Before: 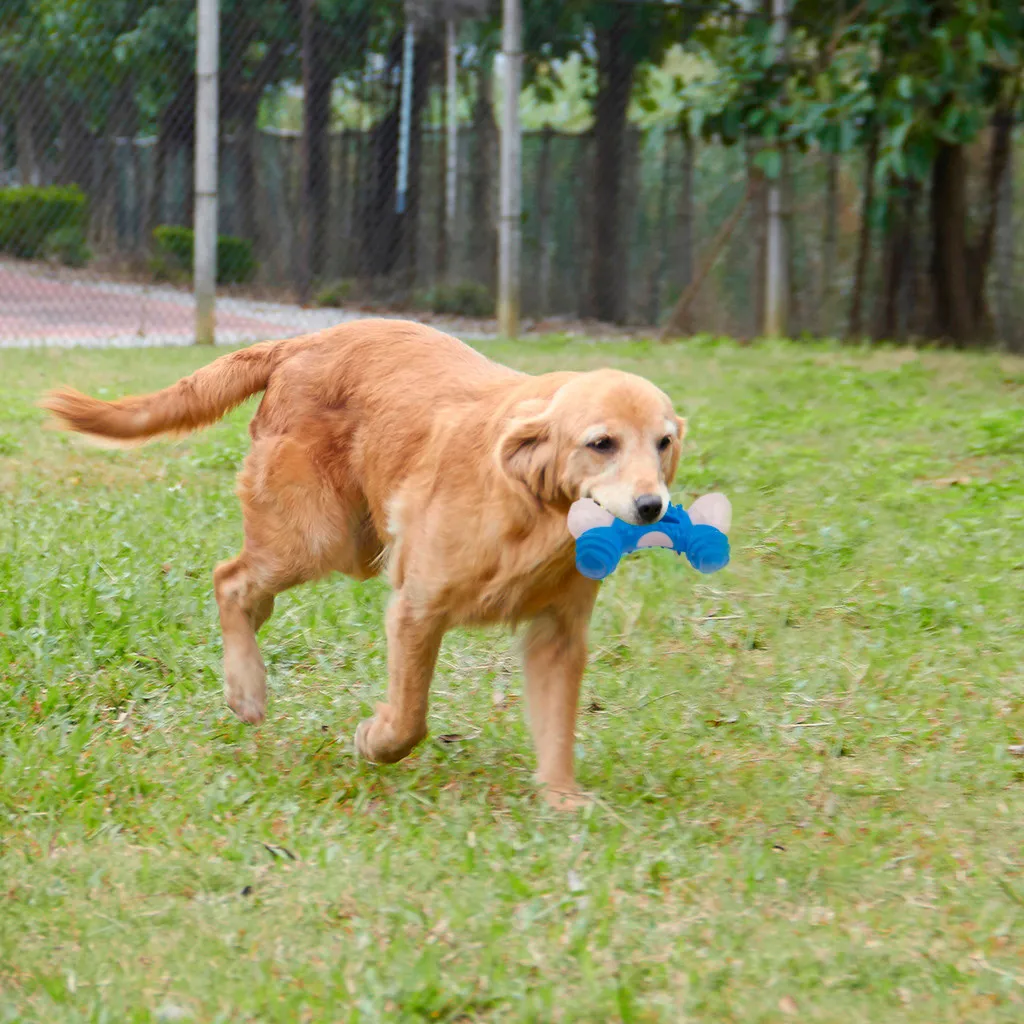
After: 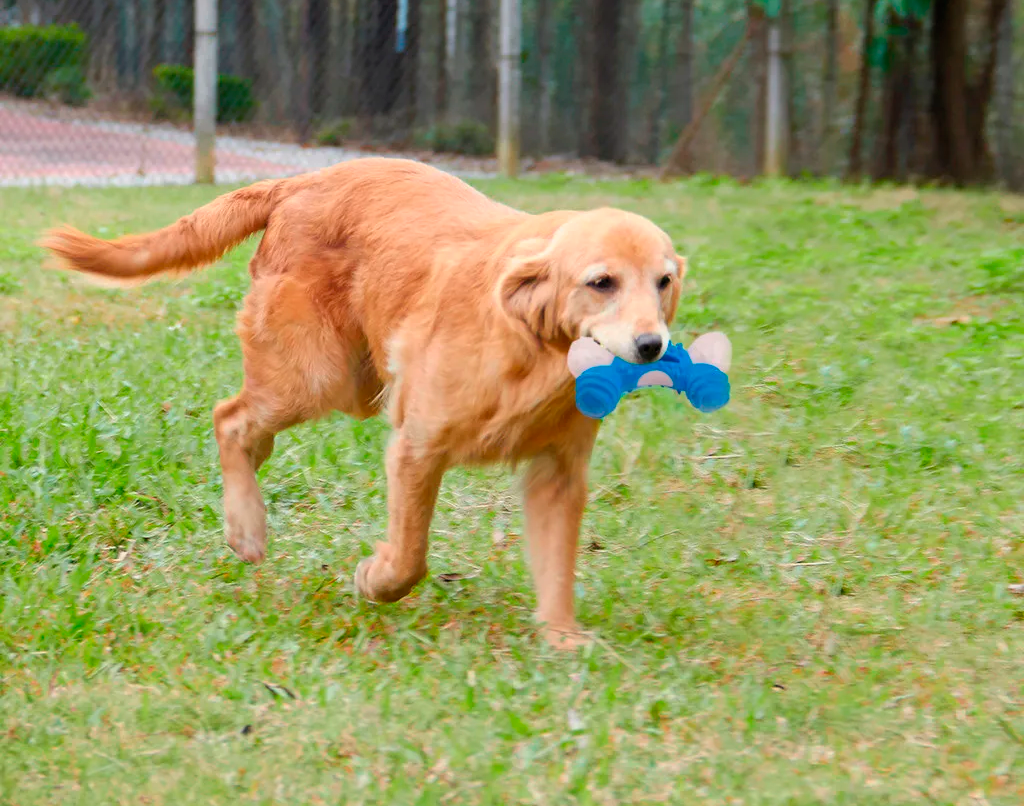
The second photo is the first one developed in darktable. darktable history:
fill light: on, module defaults
crop and rotate: top 15.774%, bottom 5.506%
